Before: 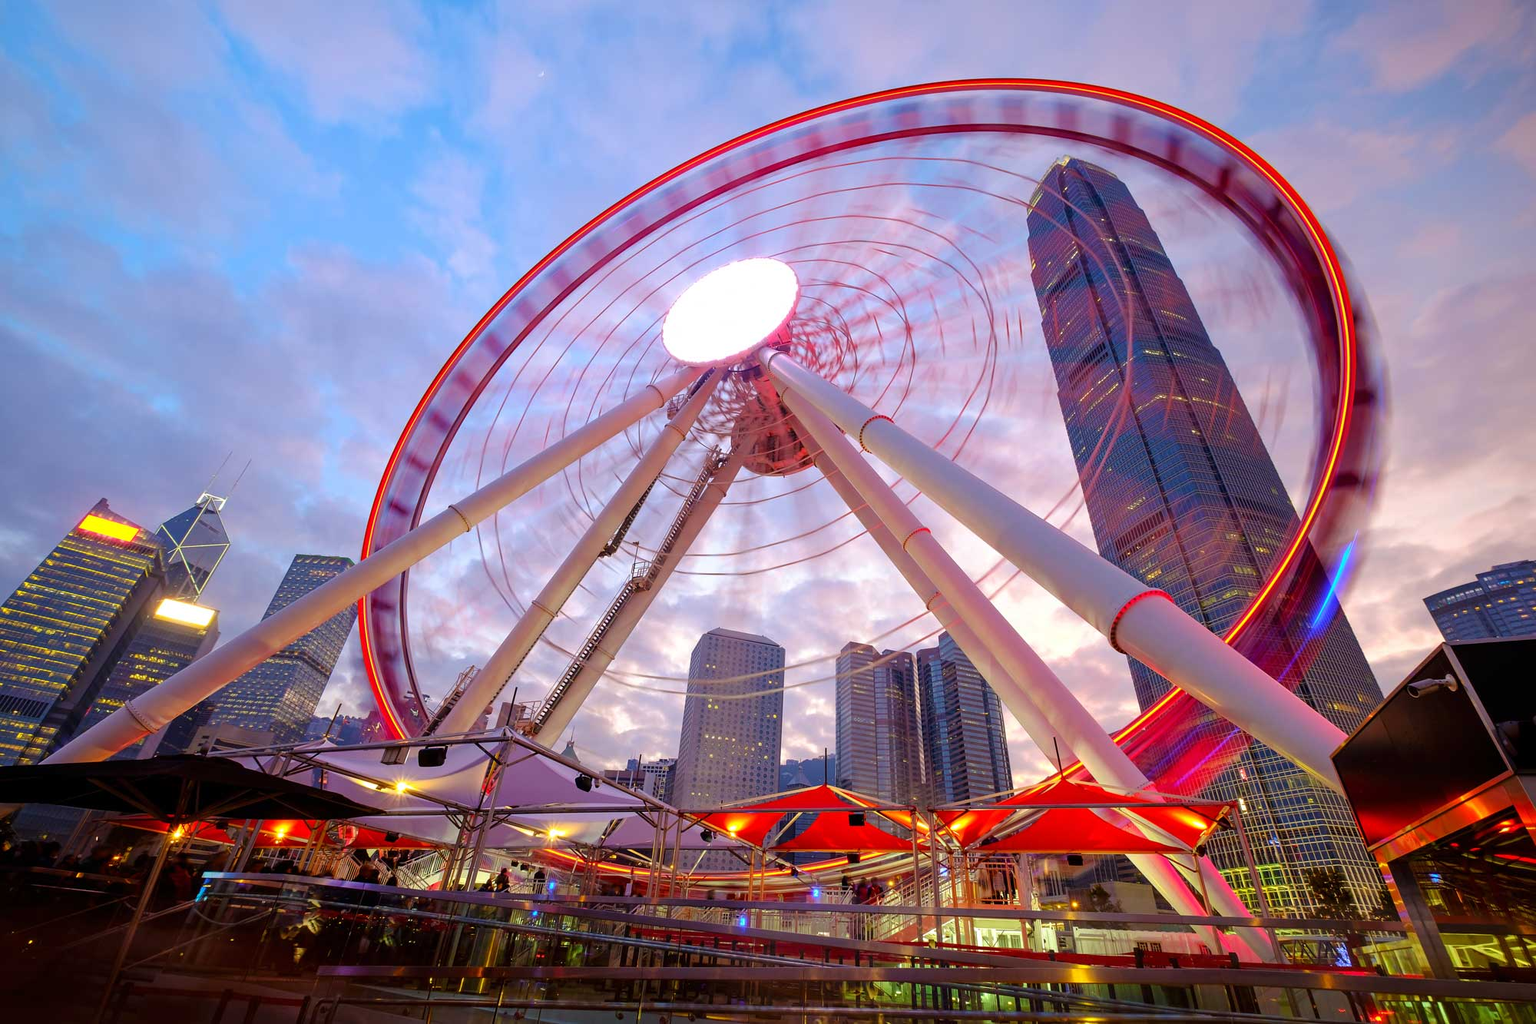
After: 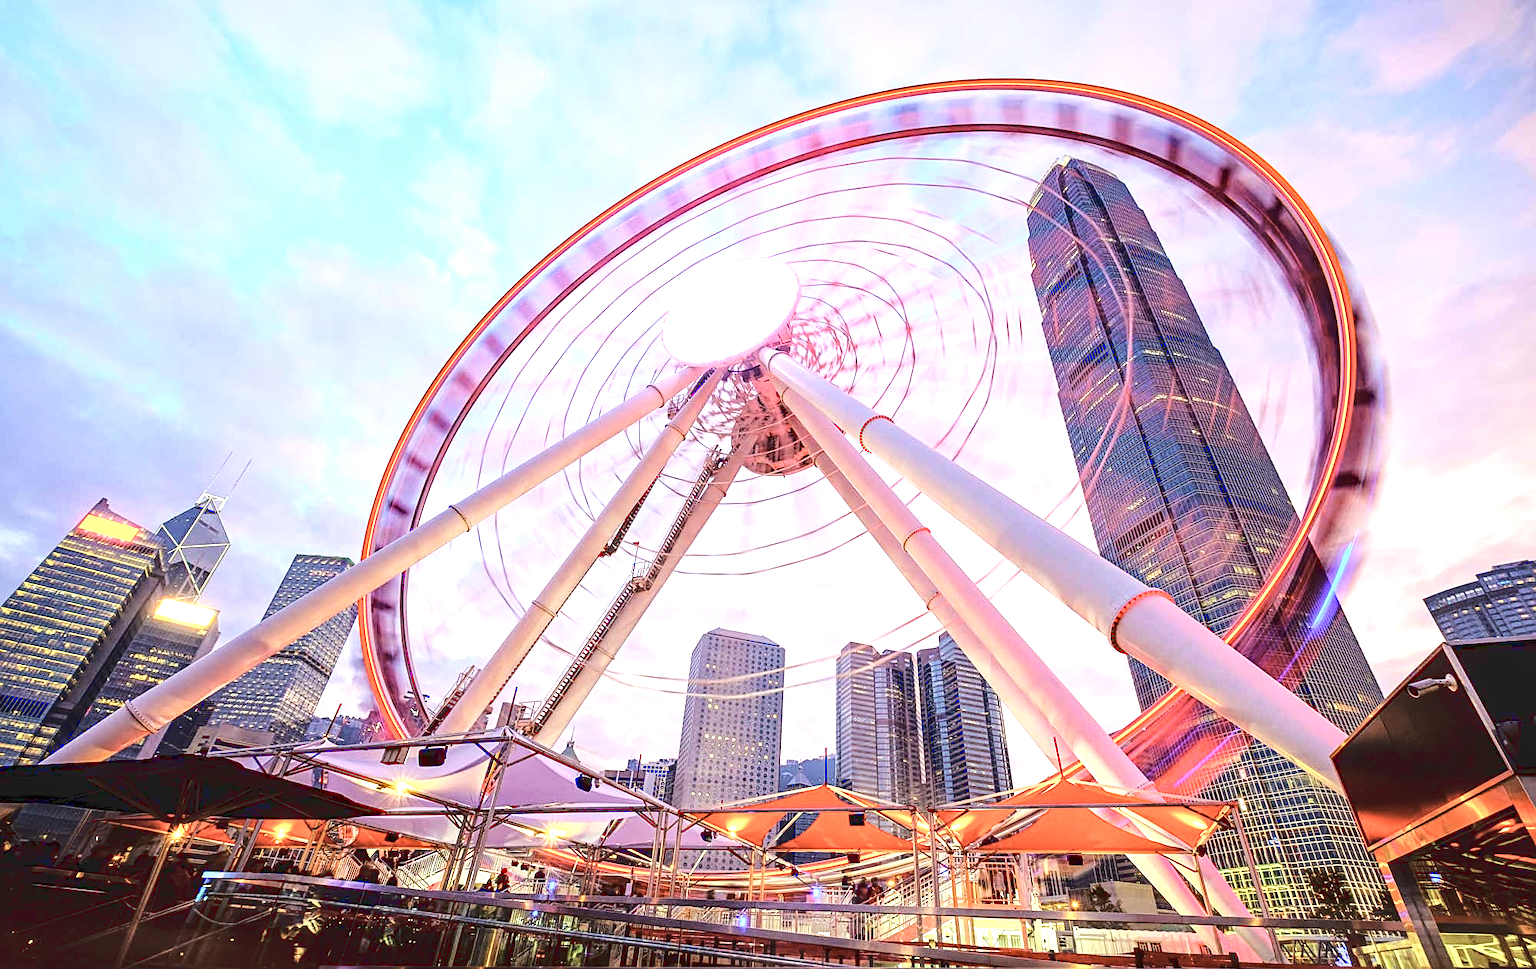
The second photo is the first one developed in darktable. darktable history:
exposure: black level correction 0, exposure 1.2 EV, compensate exposure bias true, compensate highlight preservation false
local contrast: on, module defaults
sharpen: on, module defaults
crop and rotate: top 0.013%, bottom 5.249%
tone curve: curves: ch0 [(0, 0) (0.003, 0.072) (0.011, 0.073) (0.025, 0.072) (0.044, 0.076) (0.069, 0.089) (0.1, 0.103) (0.136, 0.123) (0.177, 0.158) (0.224, 0.21) (0.277, 0.275) (0.335, 0.372) (0.399, 0.463) (0.468, 0.556) (0.543, 0.633) (0.623, 0.712) (0.709, 0.795) (0.801, 0.869) (0.898, 0.942) (1, 1)], color space Lab, linked channels, preserve colors none
contrast brightness saturation: contrast 0.095, saturation -0.368
tone equalizer: on, module defaults
haze removal: compatibility mode true, adaptive false
